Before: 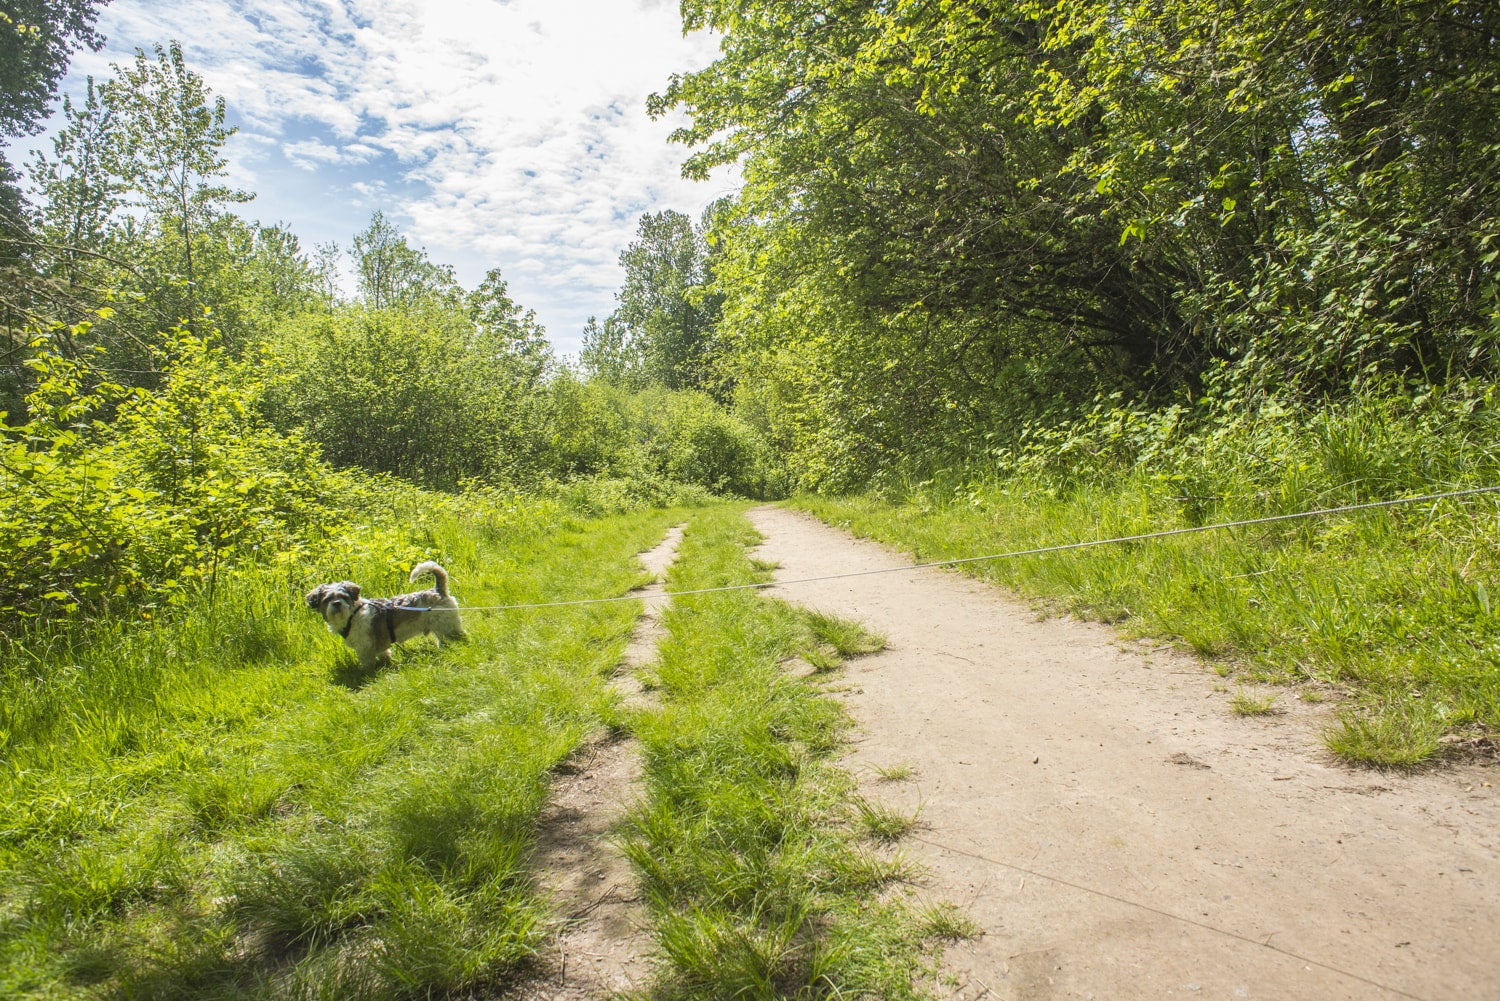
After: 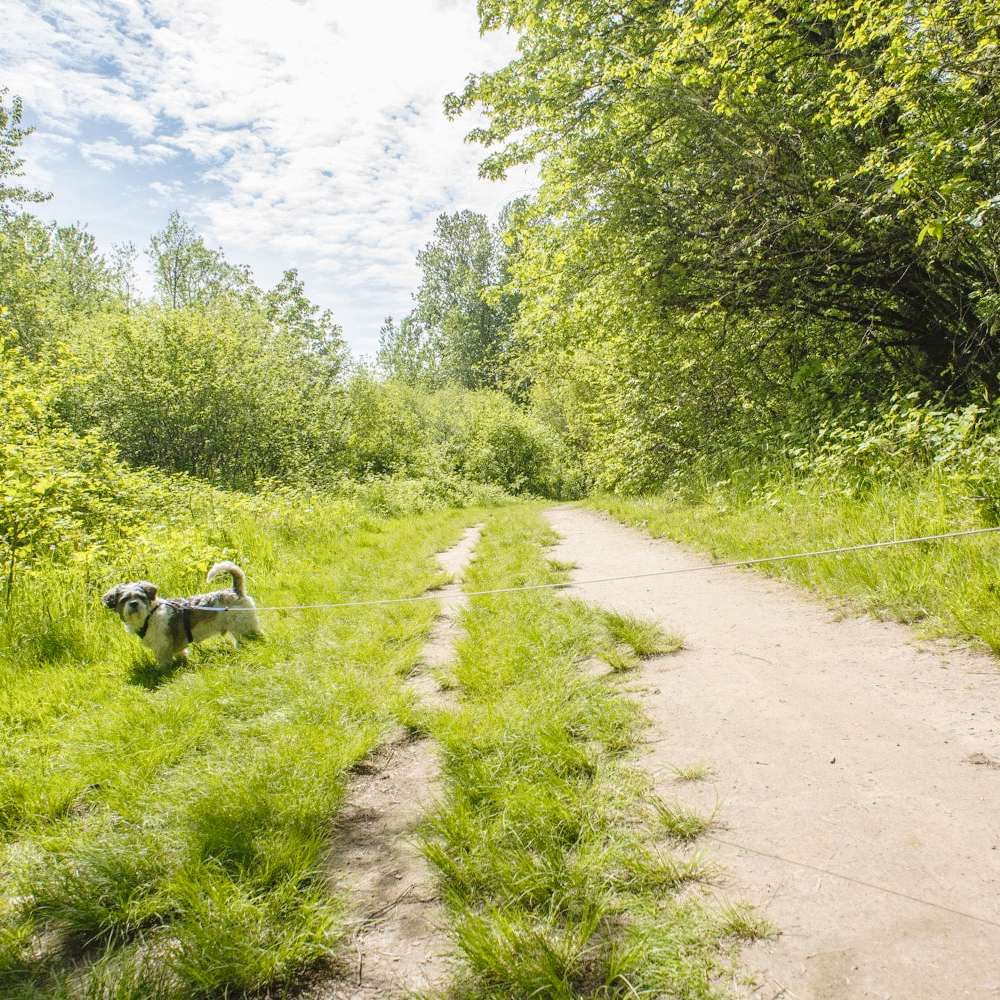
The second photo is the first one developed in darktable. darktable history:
tone curve: curves: ch0 [(0, 0) (0.003, 0.002) (0.011, 0.007) (0.025, 0.016) (0.044, 0.027) (0.069, 0.045) (0.1, 0.077) (0.136, 0.114) (0.177, 0.166) (0.224, 0.241) (0.277, 0.328) (0.335, 0.413) (0.399, 0.498) (0.468, 0.572) (0.543, 0.638) (0.623, 0.711) (0.709, 0.786) (0.801, 0.853) (0.898, 0.929) (1, 1)], preserve colors none
crop and rotate: left 13.537%, right 19.796%
